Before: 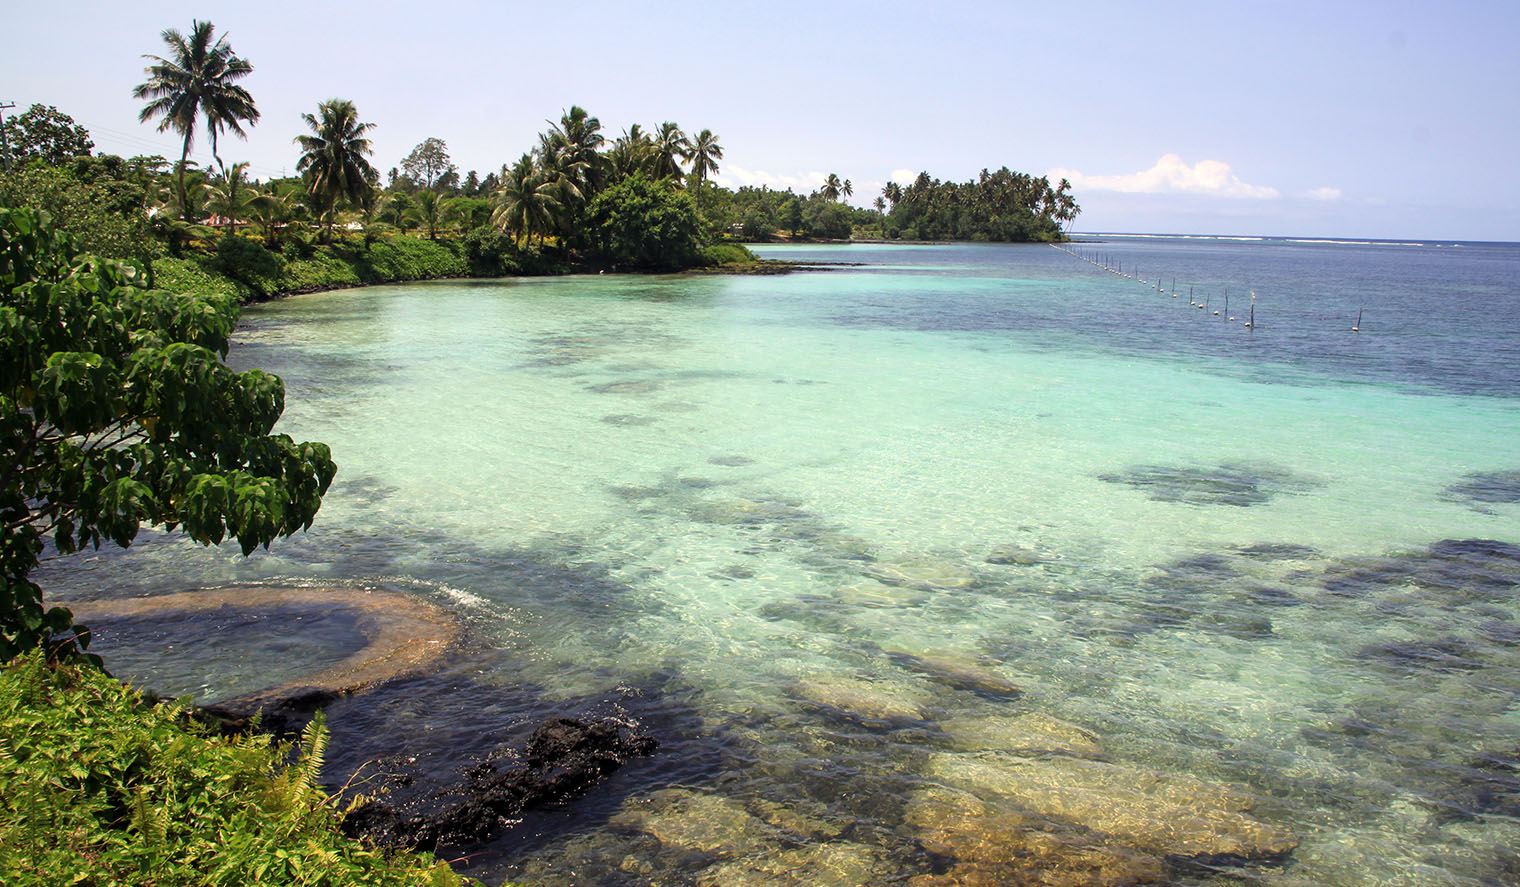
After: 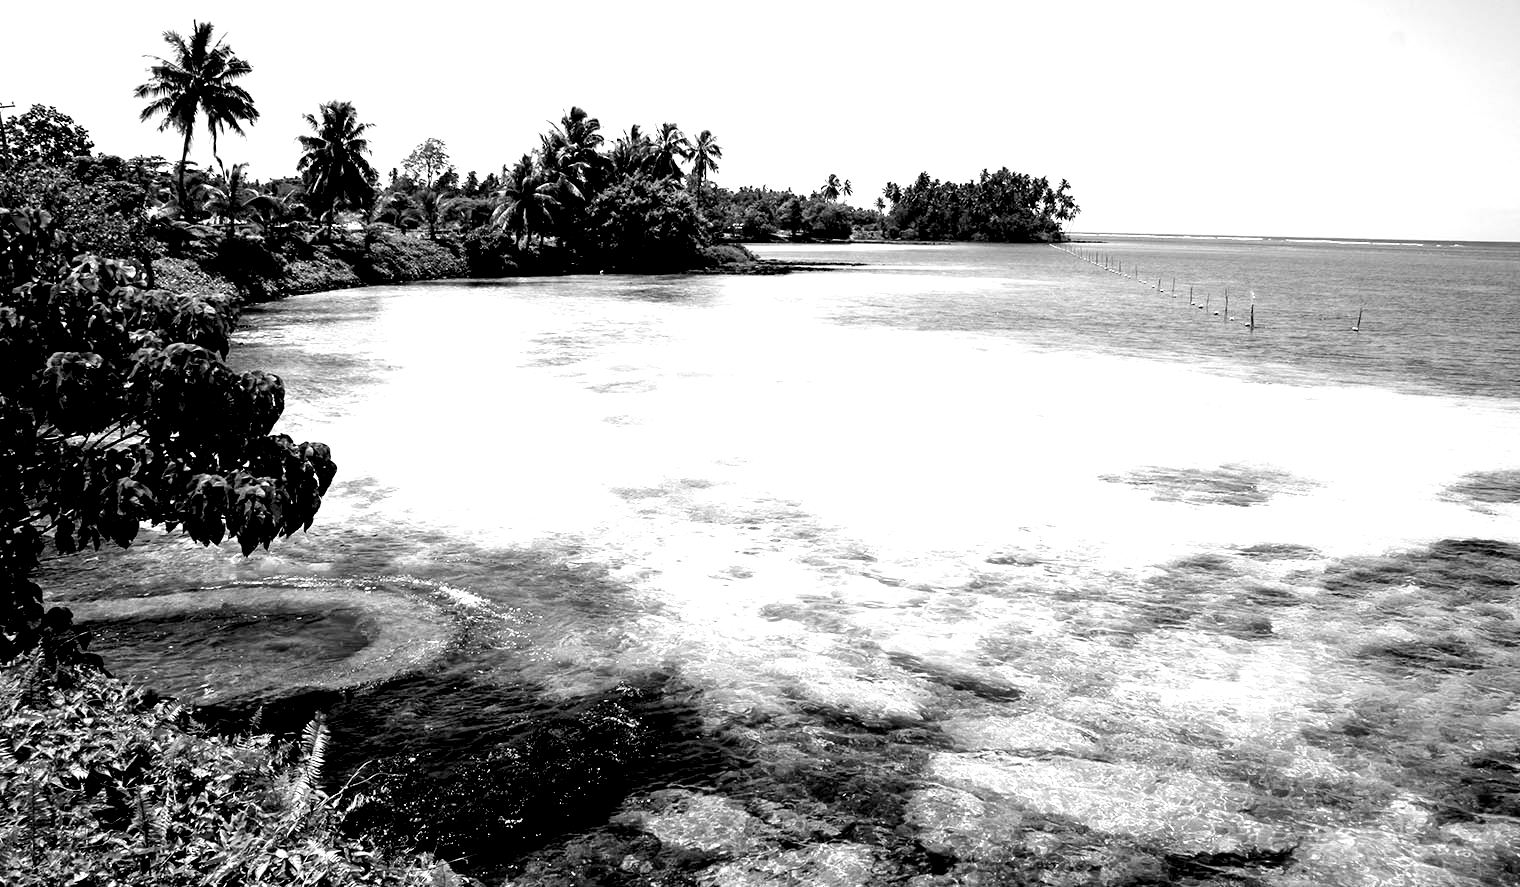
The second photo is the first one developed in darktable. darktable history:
exposure: black level correction 0.04, exposure 0.5 EV, compensate highlight preservation false
tone equalizer: -8 EV -0.75 EV, -7 EV -0.7 EV, -6 EV -0.6 EV, -5 EV -0.4 EV, -3 EV 0.4 EV, -2 EV 0.6 EV, -1 EV 0.7 EV, +0 EV 0.75 EV, edges refinement/feathering 500, mask exposure compensation -1.57 EV, preserve details no
monochrome: a -71.75, b 75.82
